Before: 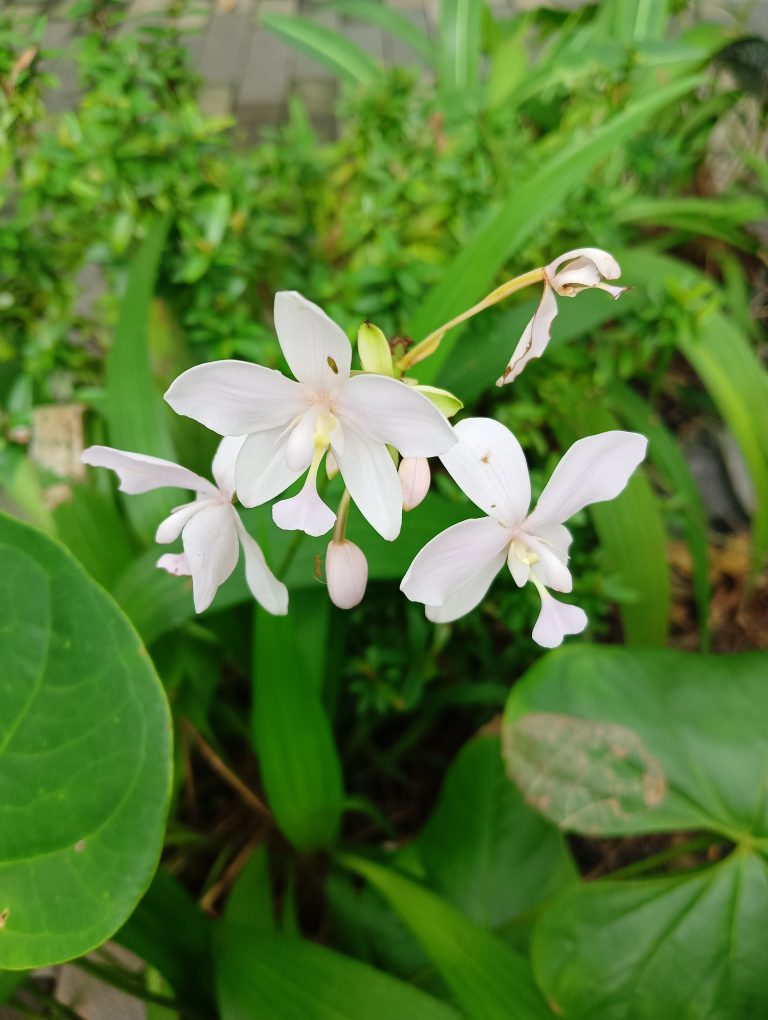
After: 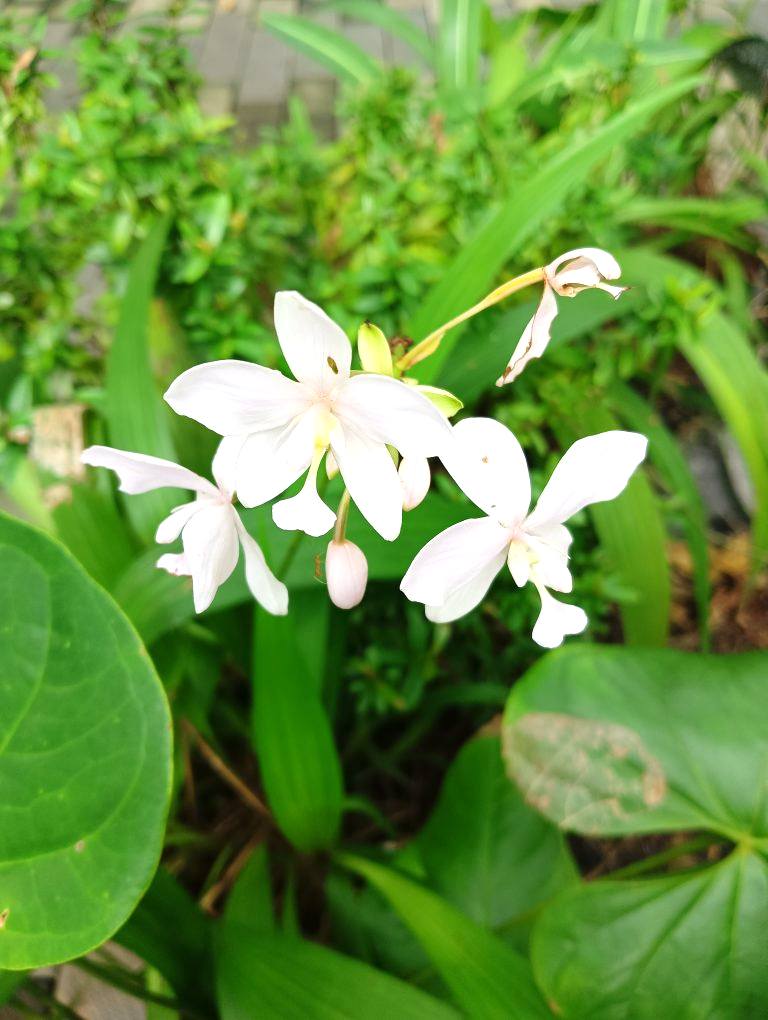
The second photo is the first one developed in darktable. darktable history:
exposure: exposure 0.566 EV, compensate highlight preservation false
